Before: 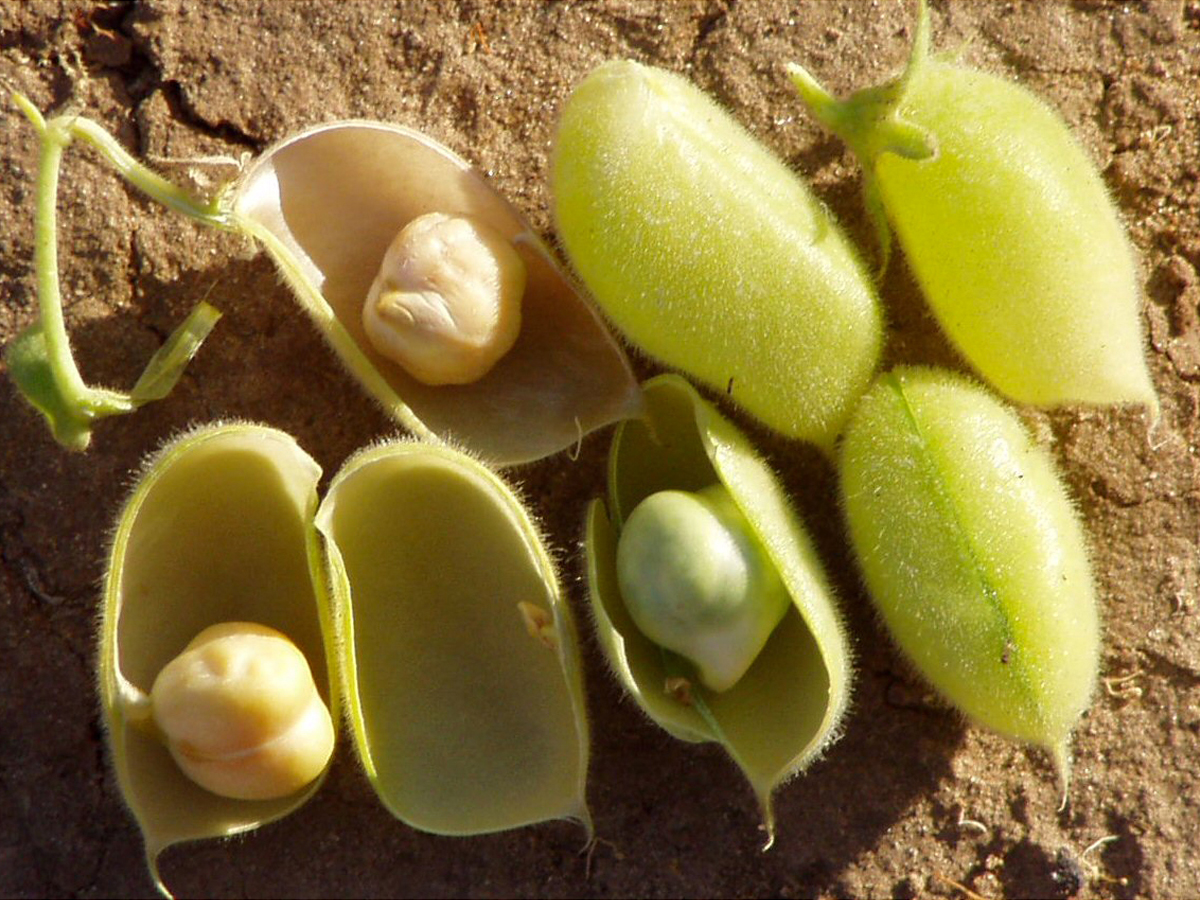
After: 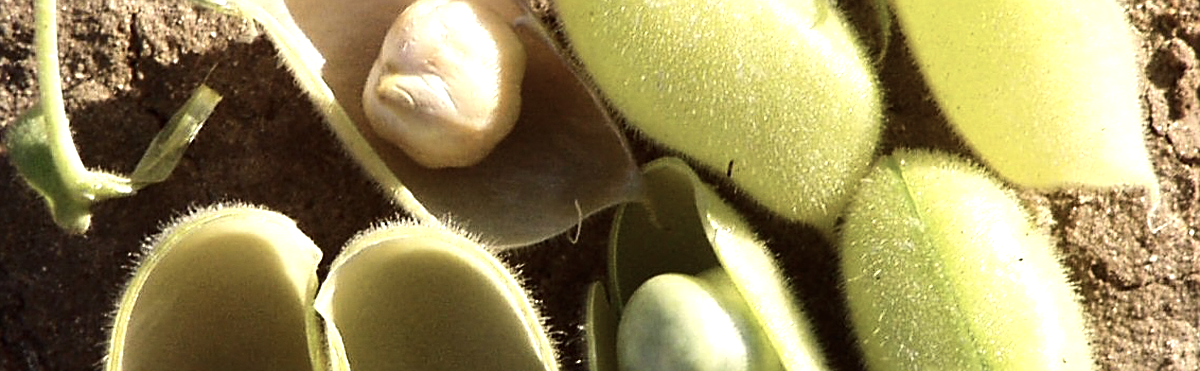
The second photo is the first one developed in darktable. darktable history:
sharpen: on, module defaults
contrast brightness saturation: contrast 0.103, saturation -0.304
tone equalizer: -8 EV -0.726 EV, -7 EV -0.701 EV, -6 EV -0.601 EV, -5 EV -0.368 EV, -3 EV 0.401 EV, -2 EV 0.6 EV, -1 EV 0.682 EV, +0 EV 0.758 EV, edges refinement/feathering 500, mask exposure compensation -1.57 EV, preserve details no
crop and rotate: top 24.163%, bottom 34.564%
